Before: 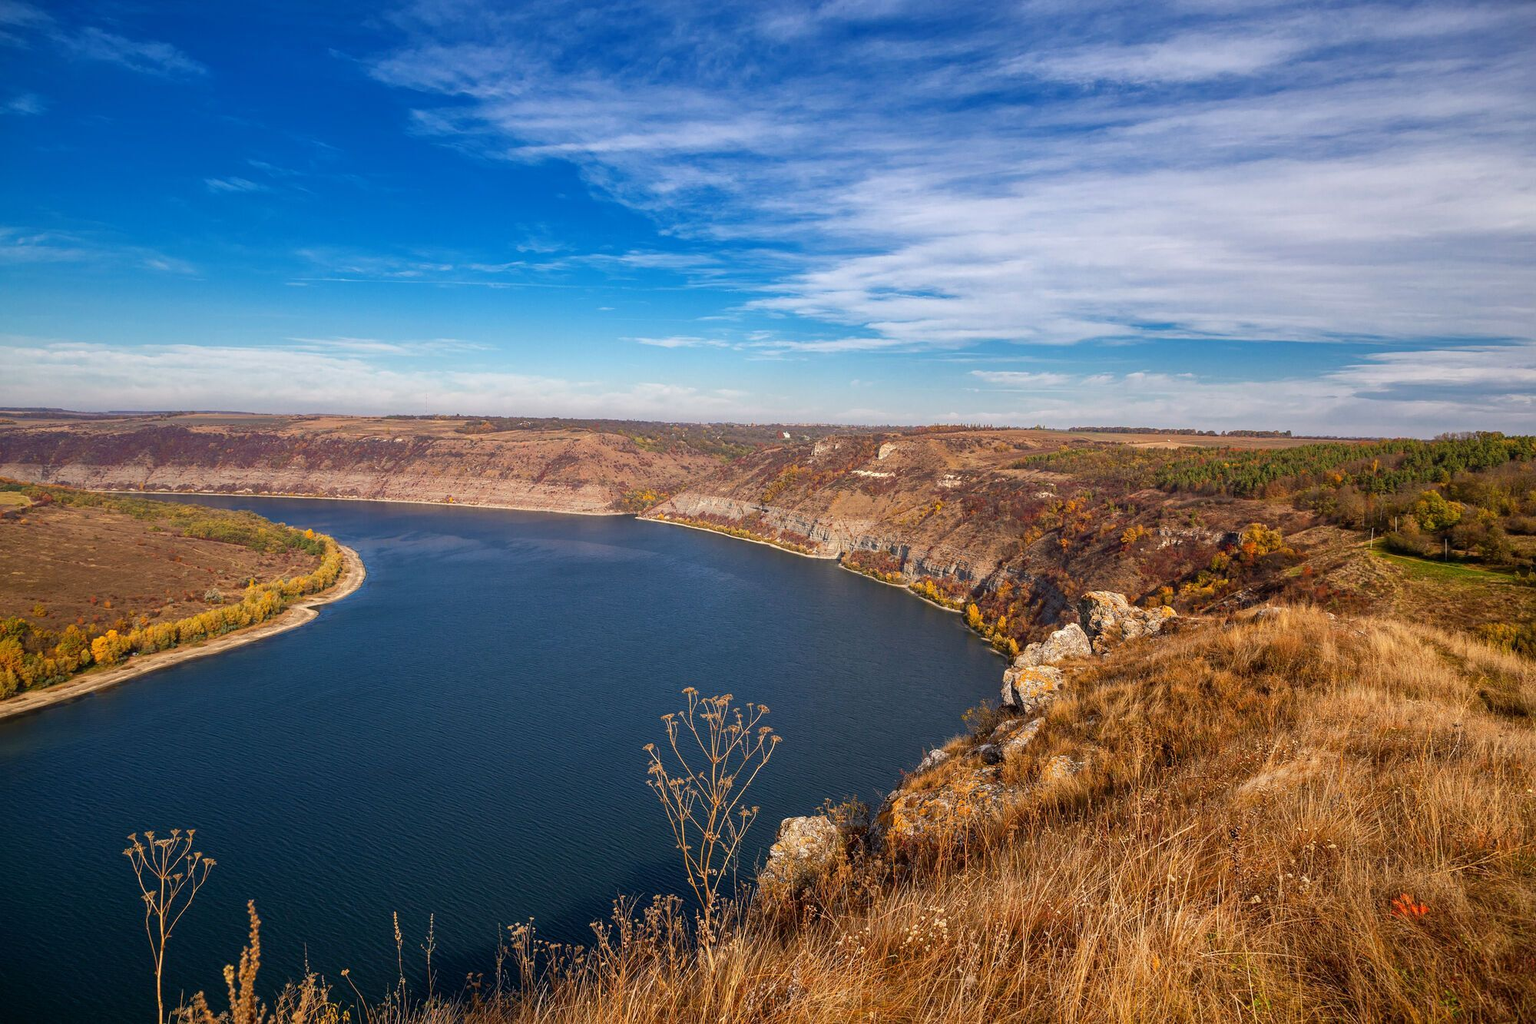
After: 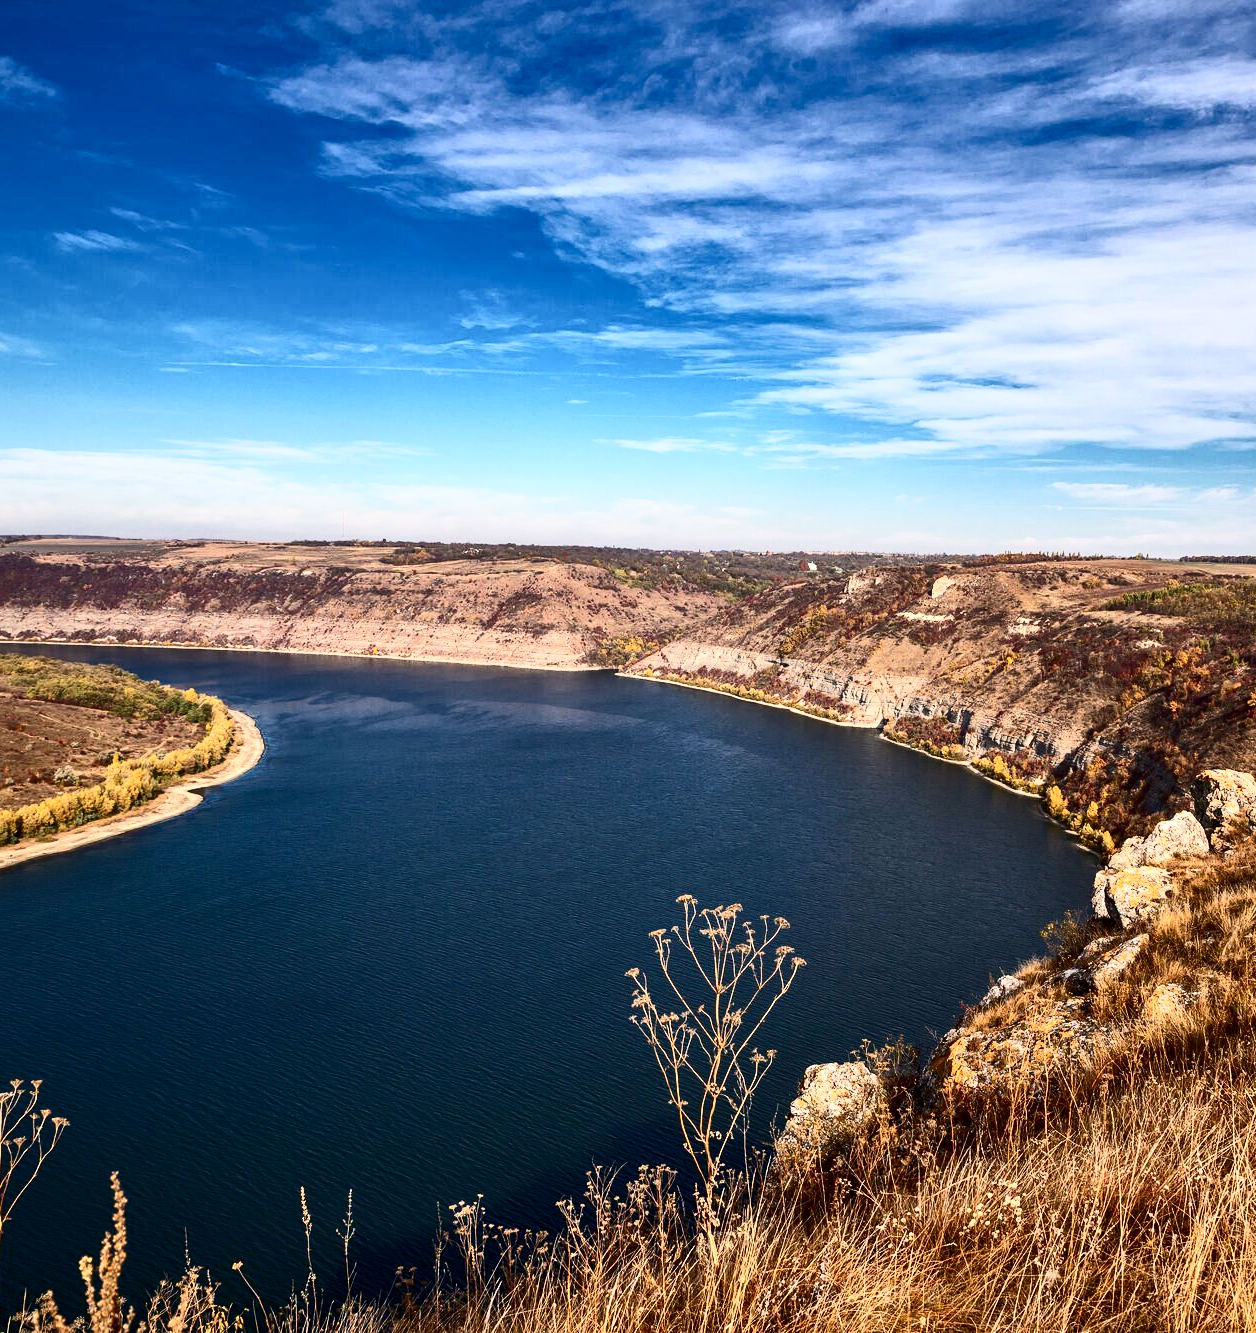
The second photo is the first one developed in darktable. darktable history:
contrast brightness saturation: contrast 0.39, brightness 0.1
contrast equalizer: y [[0.546, 0.552, 0.554, 0.554, 0.552, 0.546], [0.5 ×6], [0.5 ×6], [0 ×6], [0 ×6]]
crop: left 10.644%, right 26.528%
